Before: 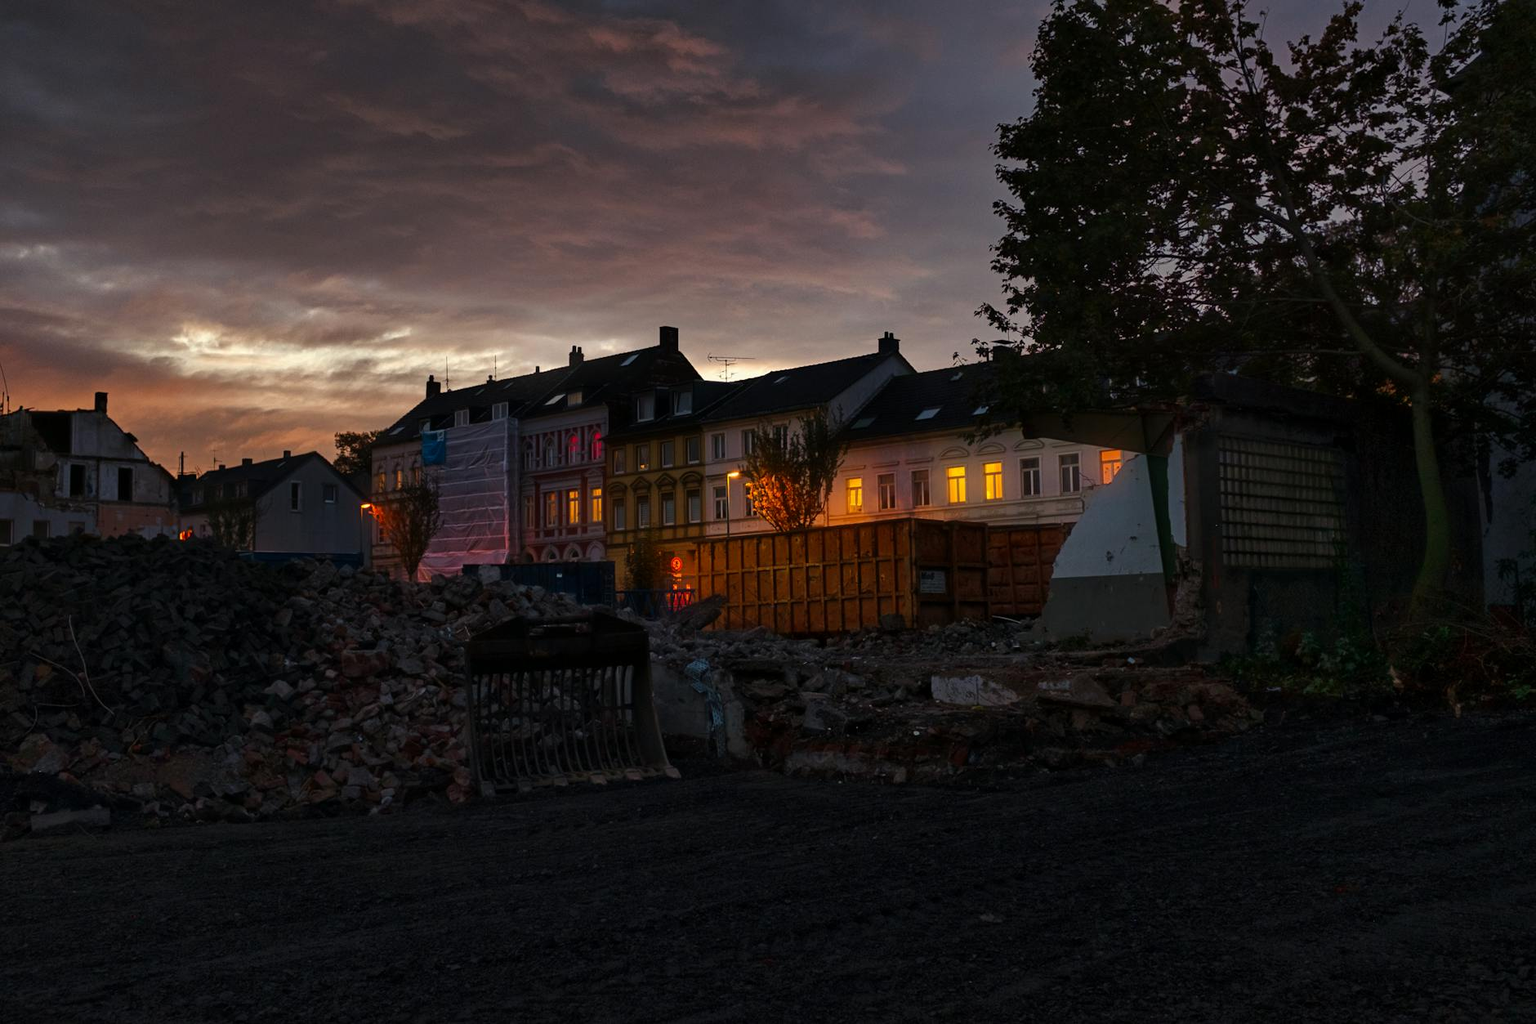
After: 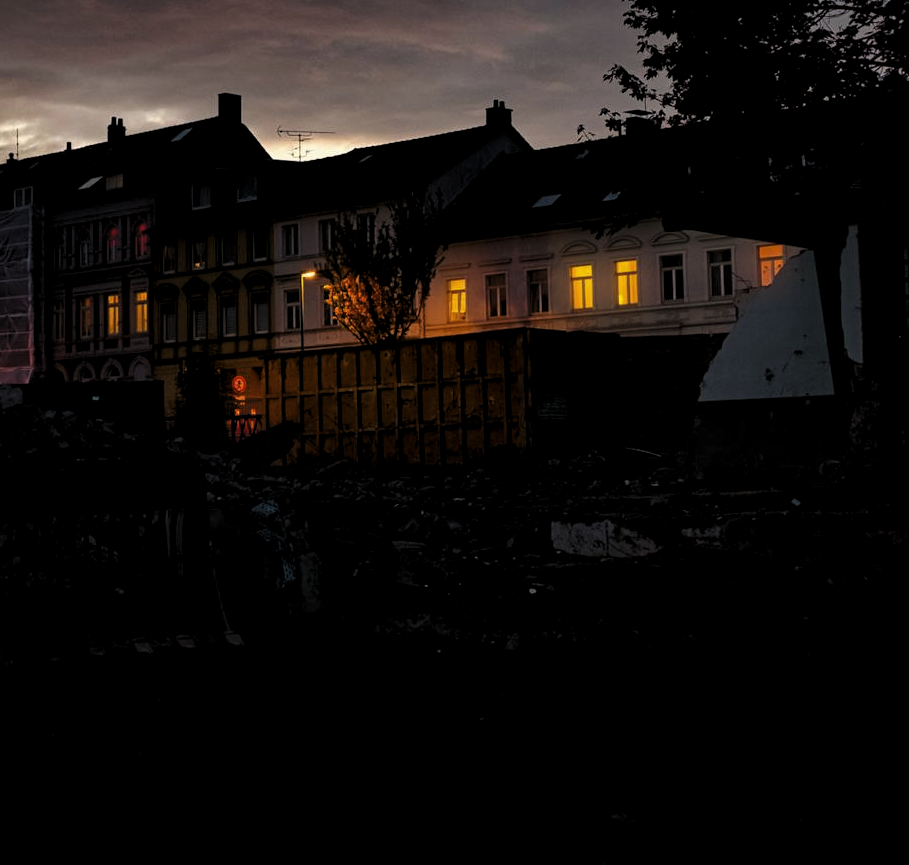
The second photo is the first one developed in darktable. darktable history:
crop: left 31.335%, top 24.499%, right 20.266%, bottom 6.405%
levels: black 0.097%, levels [0.116, 0.574, 1]
tone curve: preserve colors none
